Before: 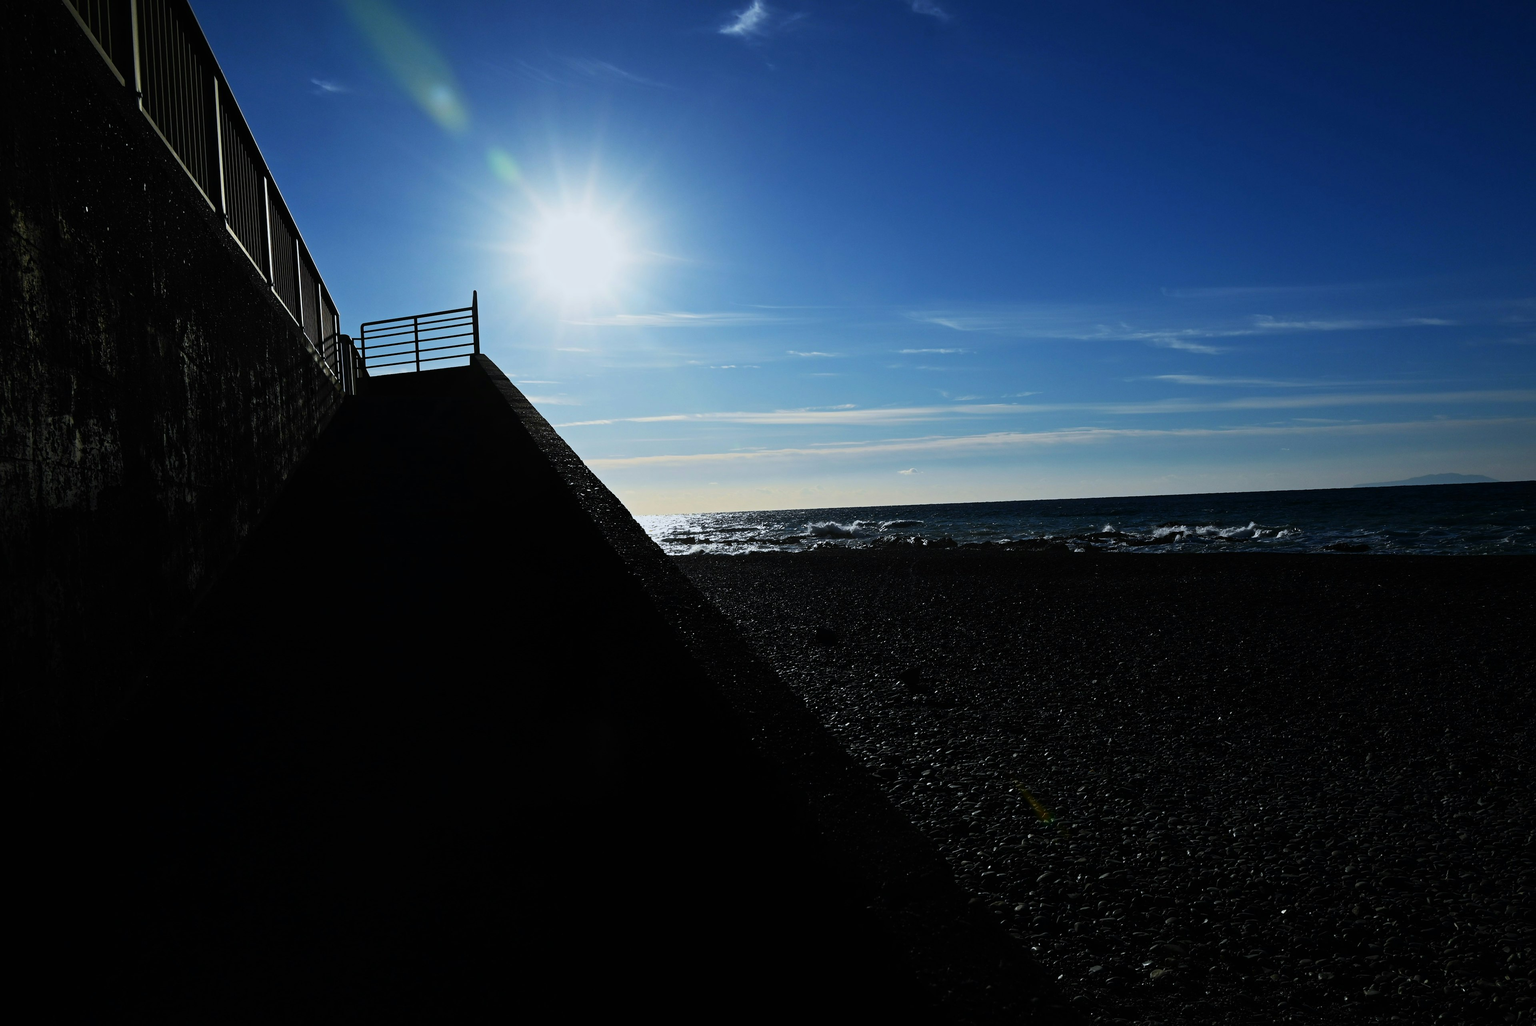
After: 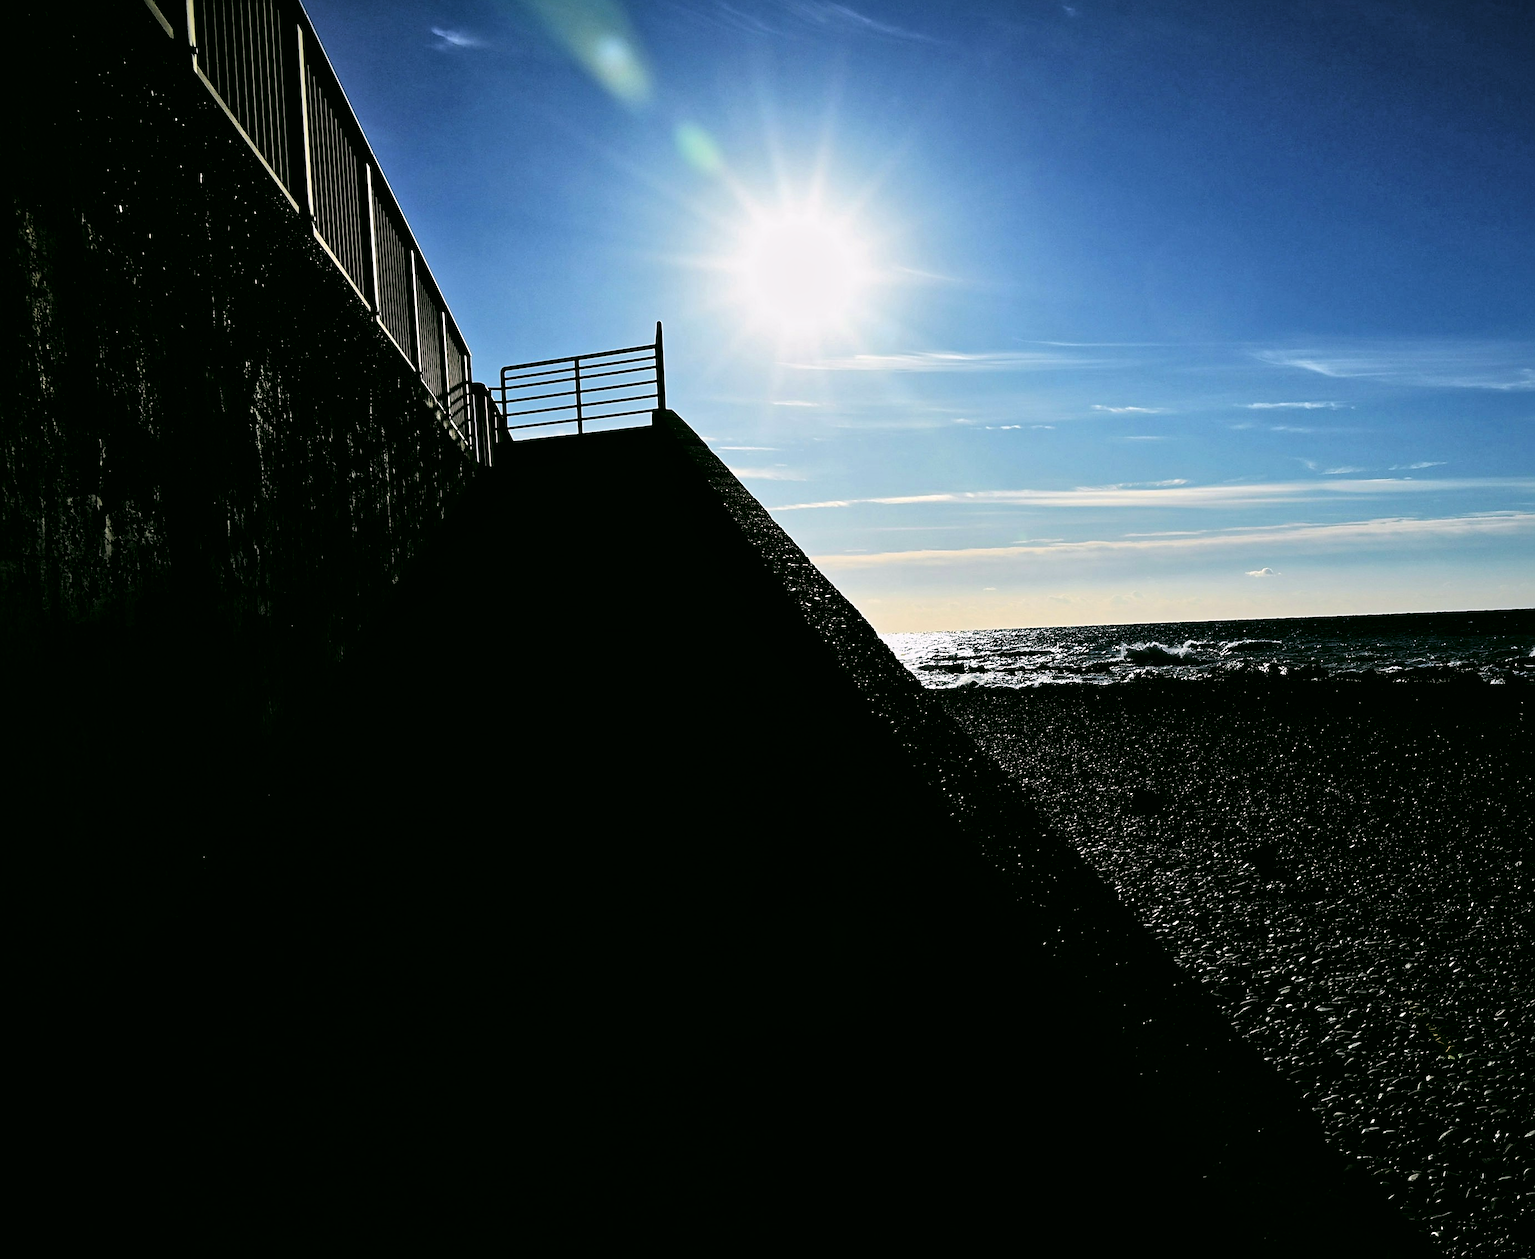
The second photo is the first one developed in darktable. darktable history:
sharpen: on, module defaults
shadows and highlights: shadows 36.24, highlights -27.59, soften with gaussian
crop: top 5.752%, right 27.911%, bottom 5.686%
tone curve: curves: ch0 [(0, 0) (0.003, 0) (0.011, 0.002) (0.025, 0.004) (0.044, 0.007) (0.069, 0.015) (0.1, 0.025) (0.136, 0.04) (0.177, 0.09) (0.224, 0.152) (0.277, 0.239) (0.335, 0.335) (0.399, 0.43) (0.468, 0.524) (0.543, 0.621) (0.623, 0.712) (0.709, 0.789) (0.801, 0.871) (0.898, 0.951) (1, 1)], color space Lab, linked channels, preserve colors none
color correction: highlights a* 4.1, highlights b* 4.93, shadows a* -6.86, shadows b* 4.64
exposure: compensate highlight preservation false
local contrast: mode bilateral grid, contrast 25, coarseness 48, detail 152%, midtone range 0.2
